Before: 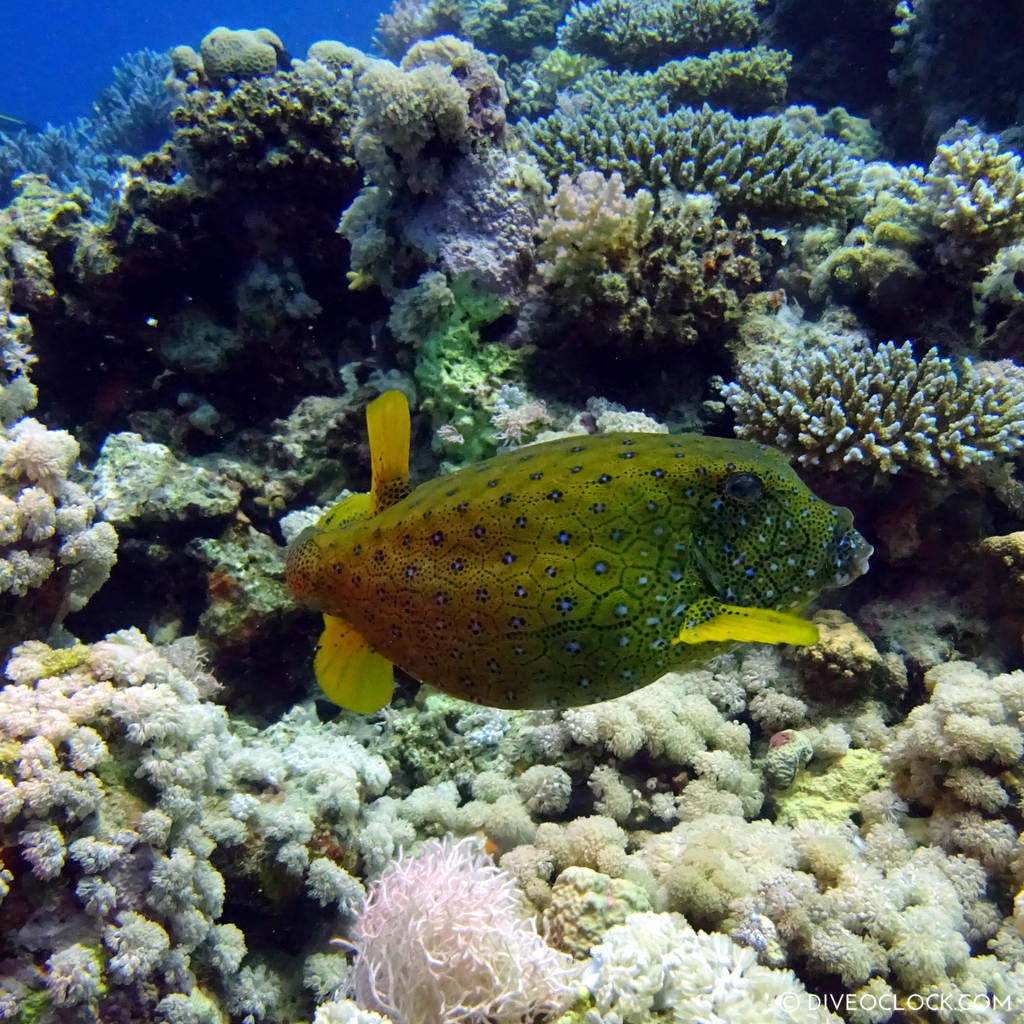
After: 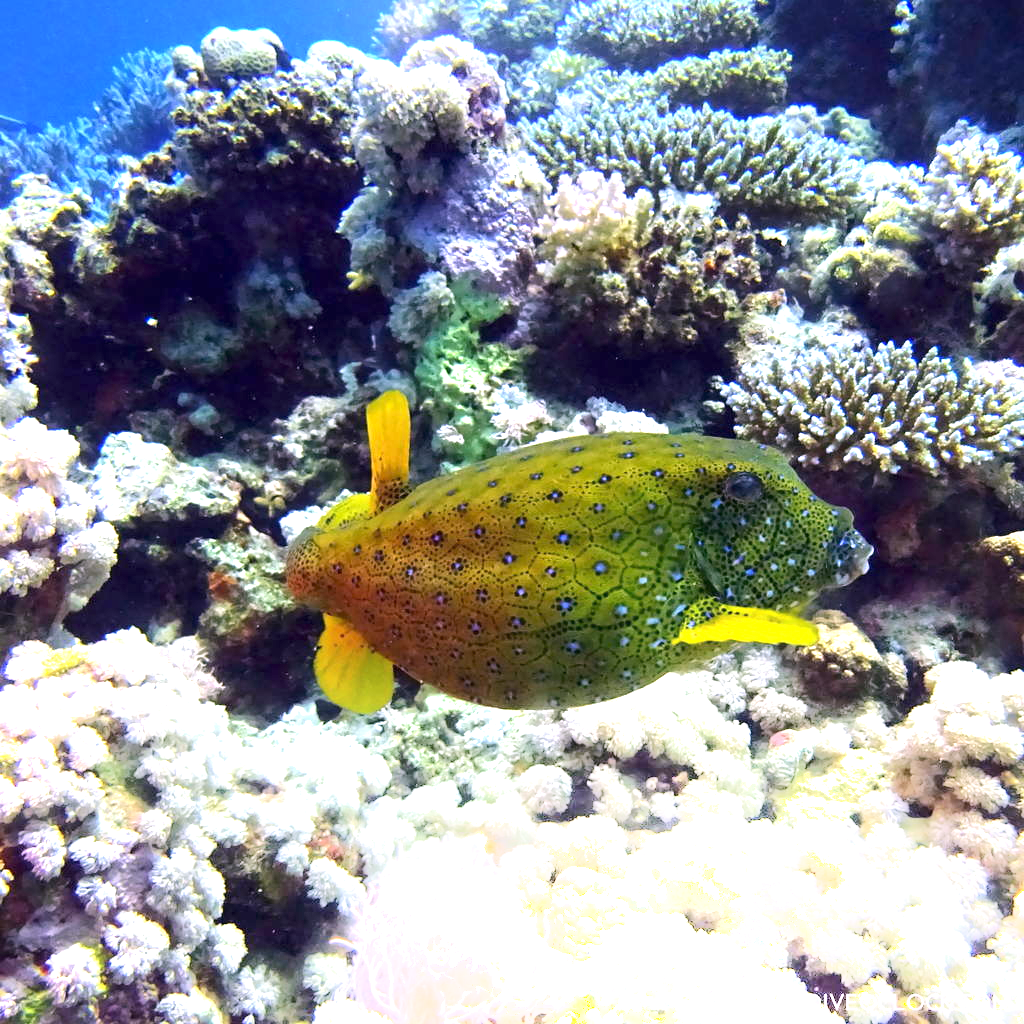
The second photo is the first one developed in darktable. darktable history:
exposure: black level correction 0, exposure 1.4 EV, compensate highlight preservation false
shadows and highlights: shadows -40.15, highlights 62.88, soften with gaussian
white balance: red 1.066, blue 1.119
